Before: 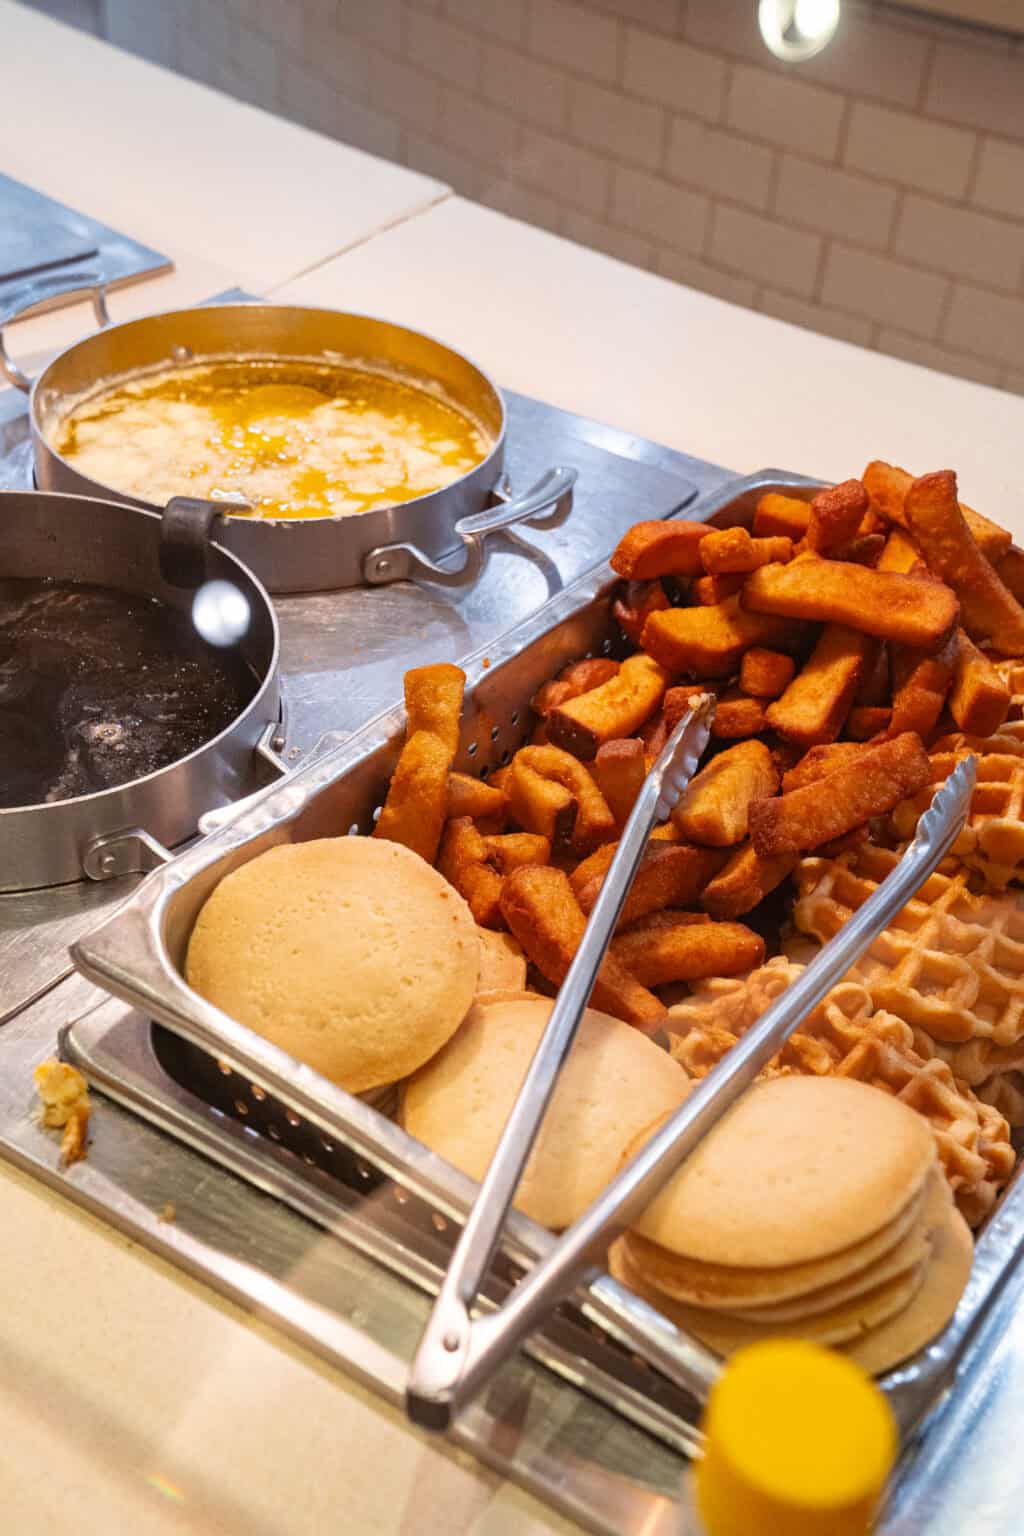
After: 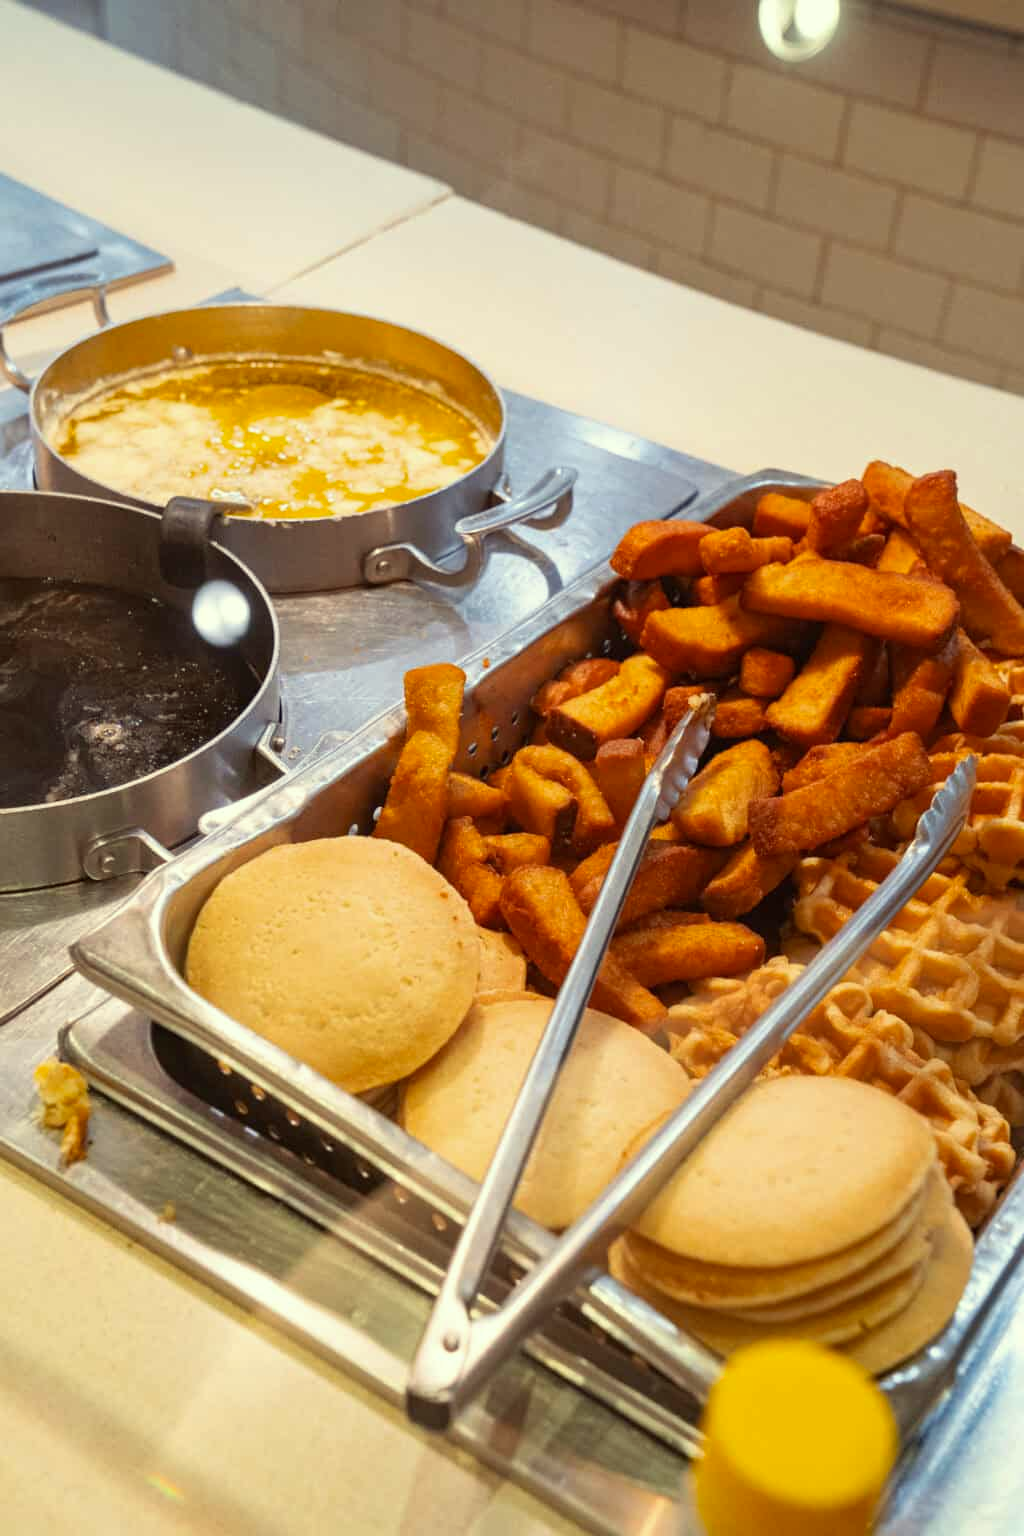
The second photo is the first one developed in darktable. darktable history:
color correction: highlights a* -5.85, highlights b* 10.8
